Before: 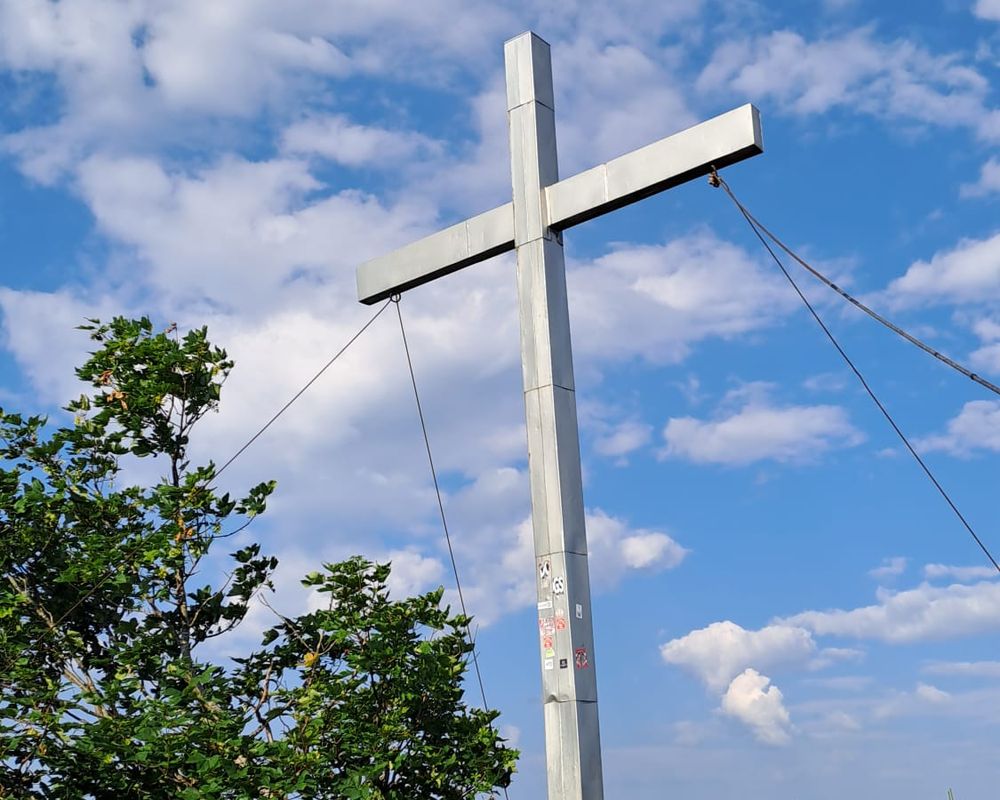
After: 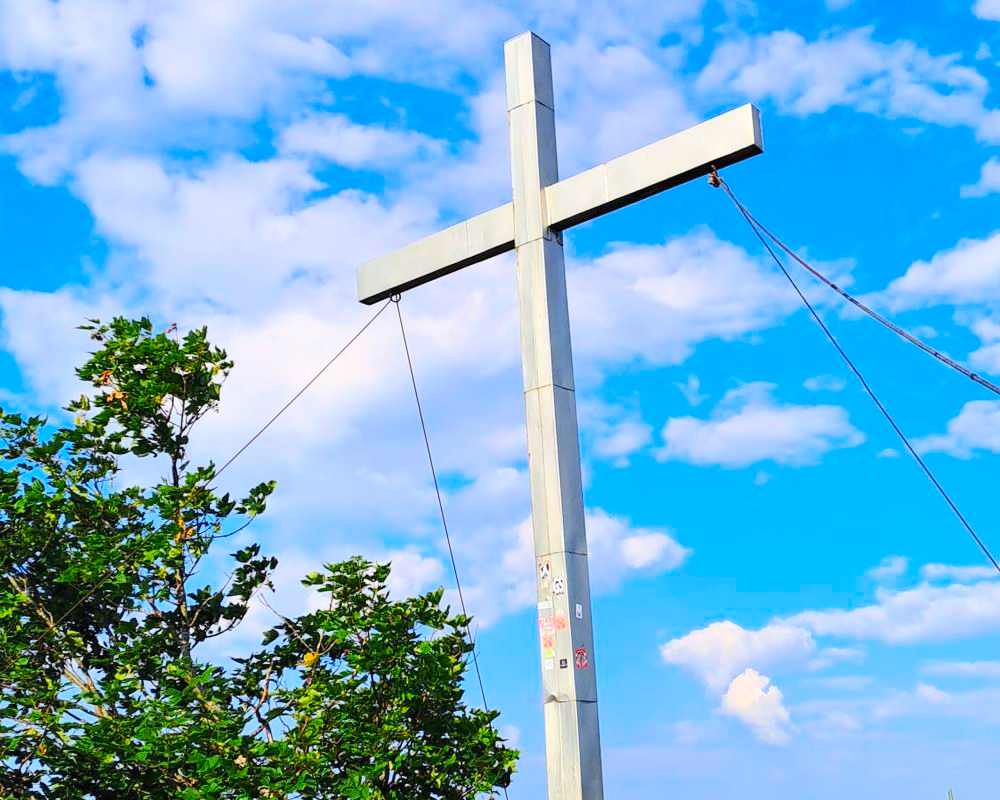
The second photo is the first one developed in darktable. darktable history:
contrast brightness saturation: contrast 0.2, brightness 0.2, saturation 0.8
shadows and highlights: shadows 30.86, highlights 0, soften with gaussian
